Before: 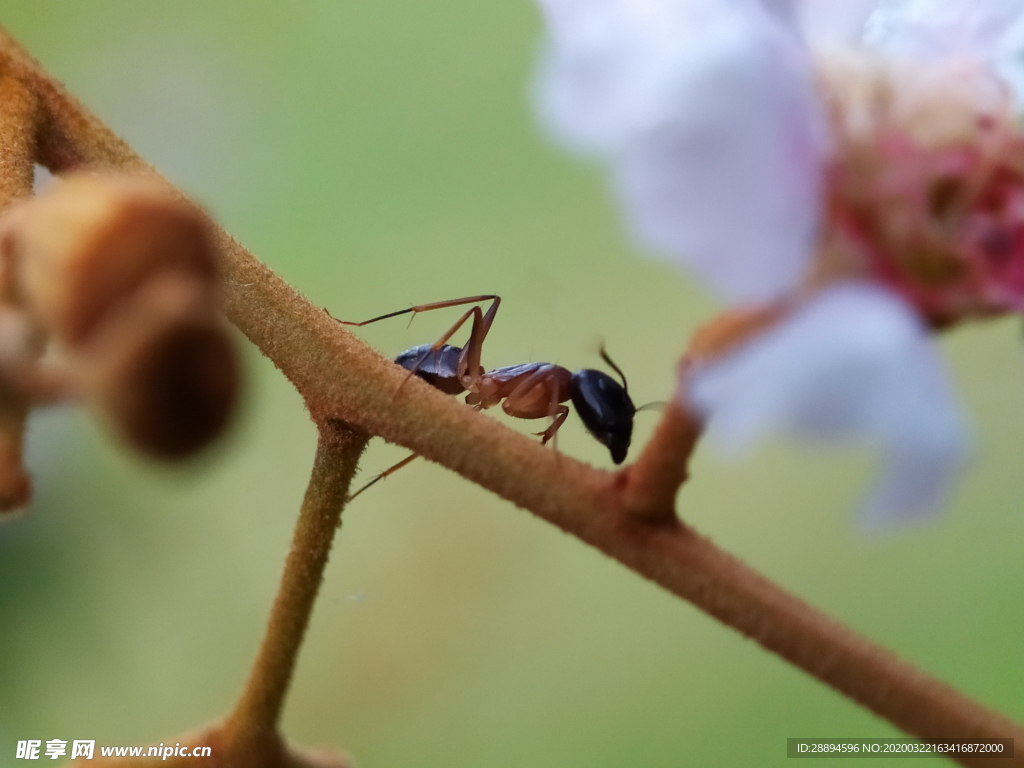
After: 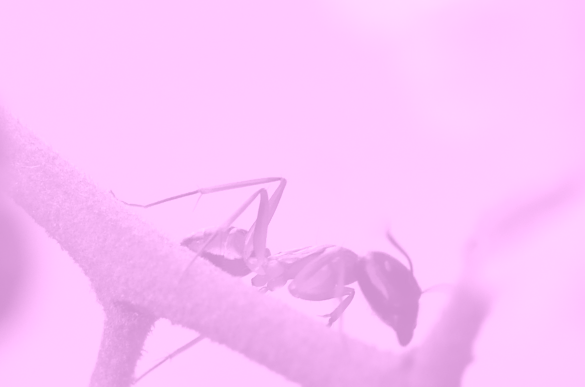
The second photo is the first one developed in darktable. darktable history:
rgb levels: preserve colors max RGB
colorize: hue 331.2°, saturation 75%, source mix 30.28%, lightness 70.52%, version 1
crop: left 20.932%, top 15.471%, right 21.848%, bottom 34.081%
